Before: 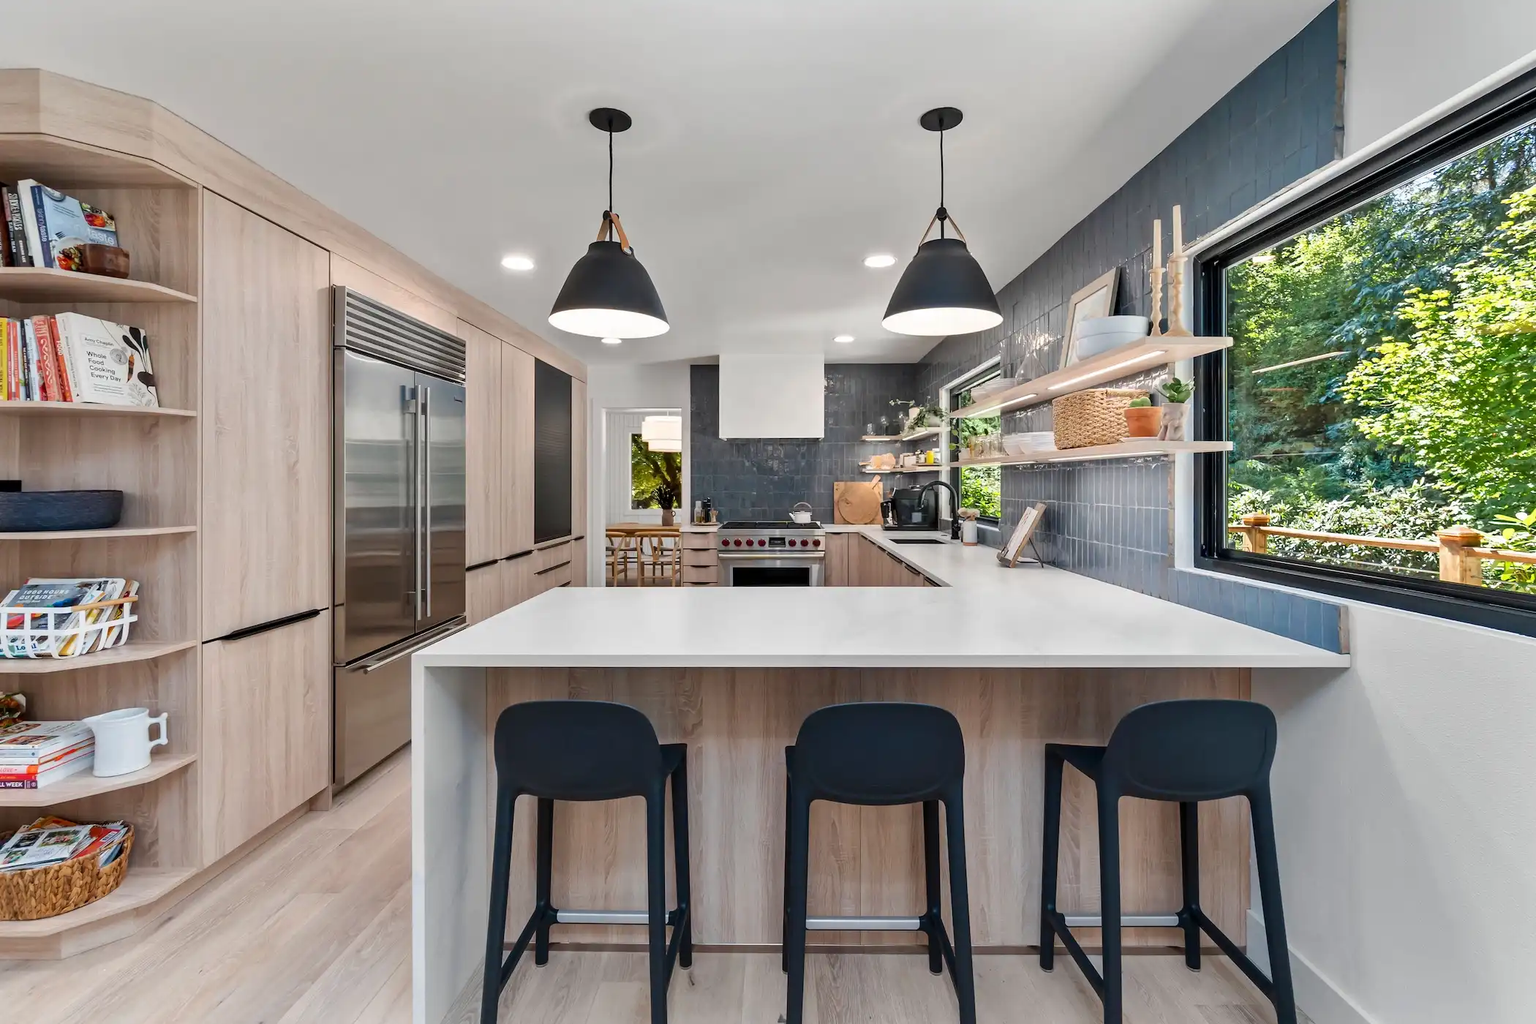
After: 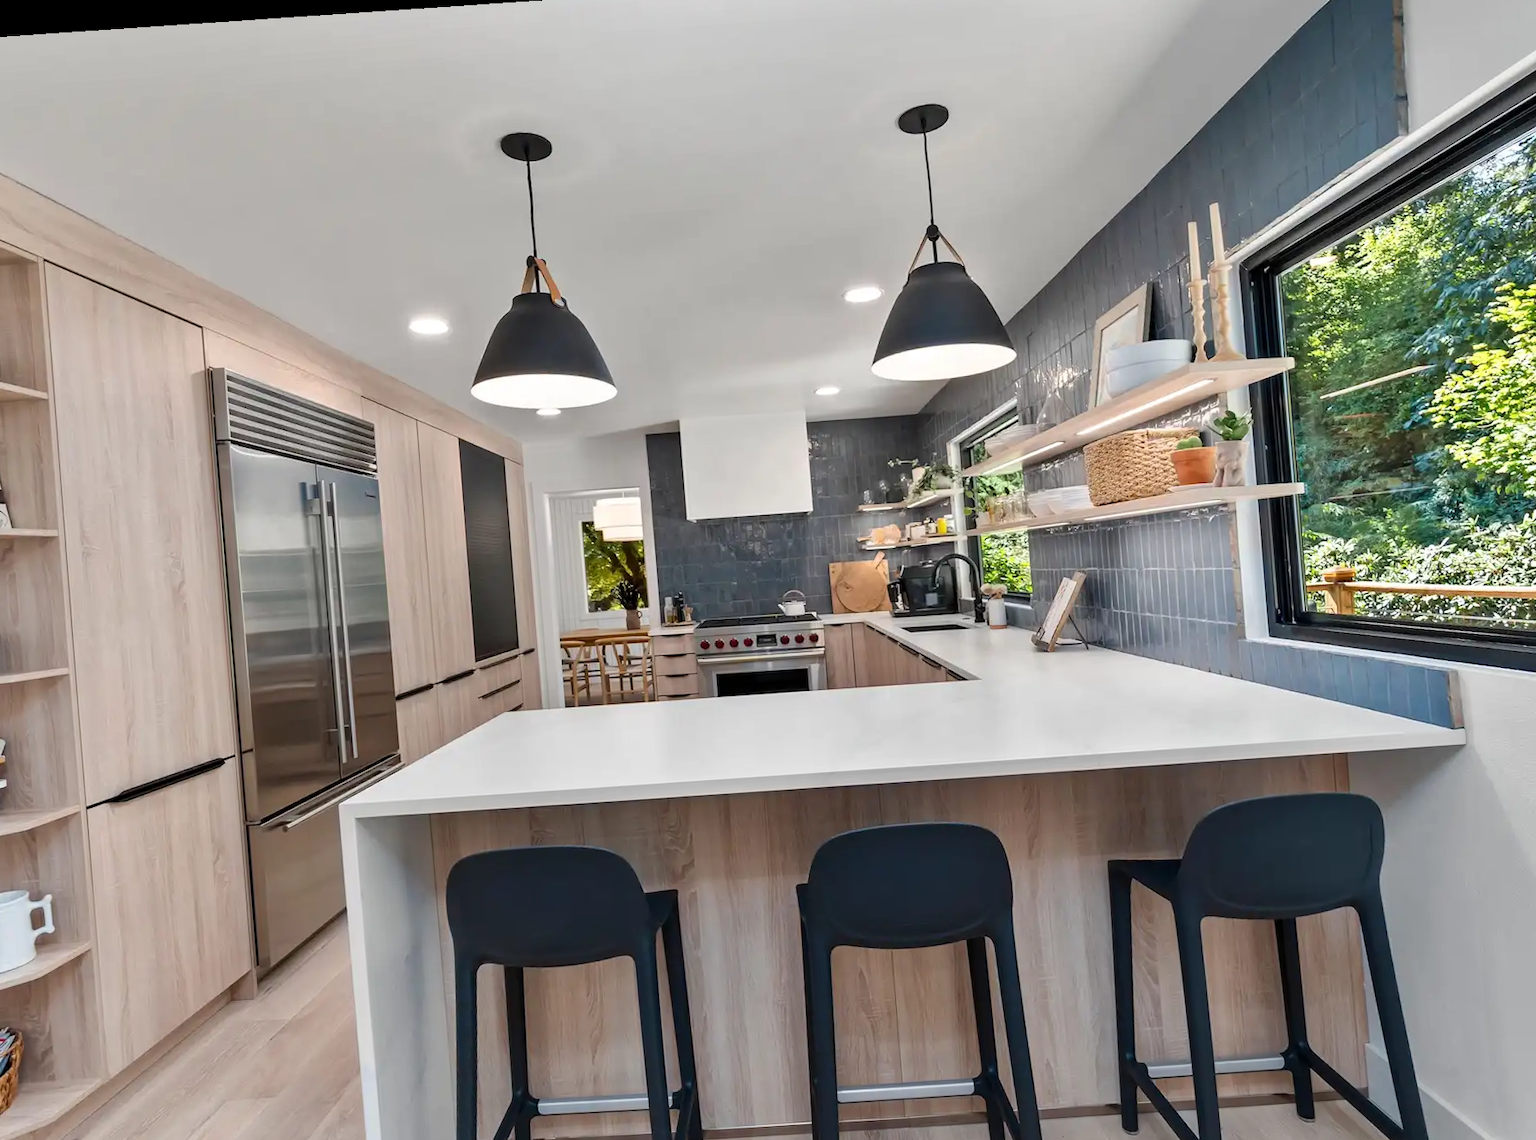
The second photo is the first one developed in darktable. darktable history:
crop: left 11.225%, top 5.381%, right 9.565%, bottom 10.314%
tone equalizer: on, module defaults
rotate and perspective: rotation -4.2°, shear 0.006, automatic cropping off
